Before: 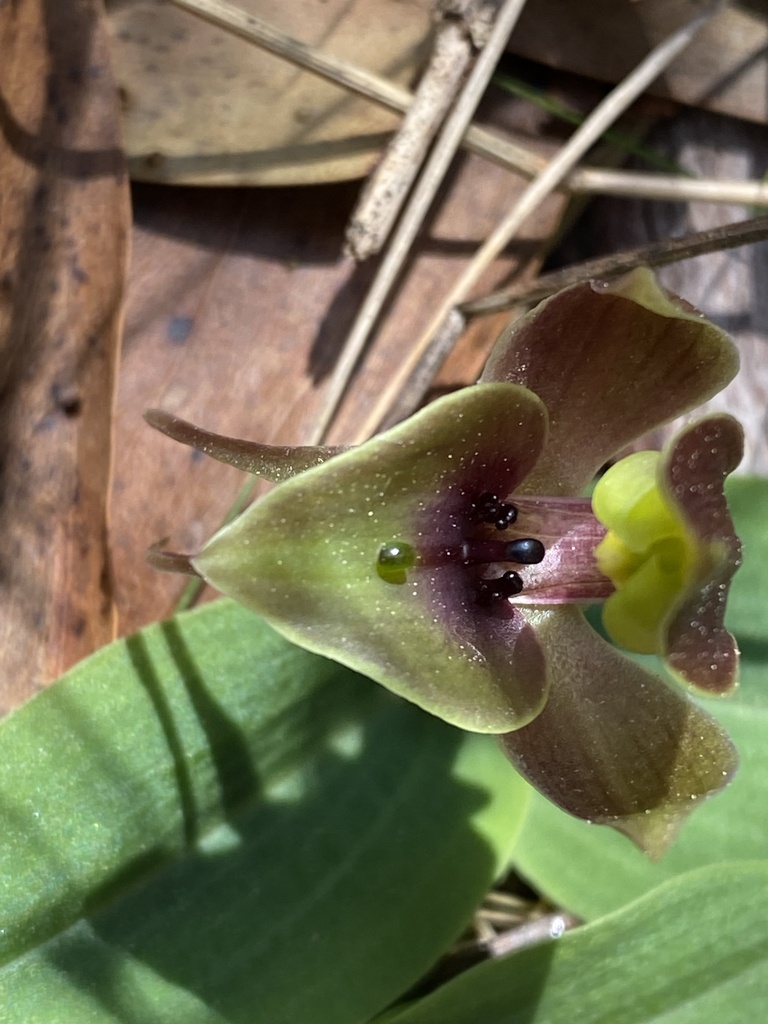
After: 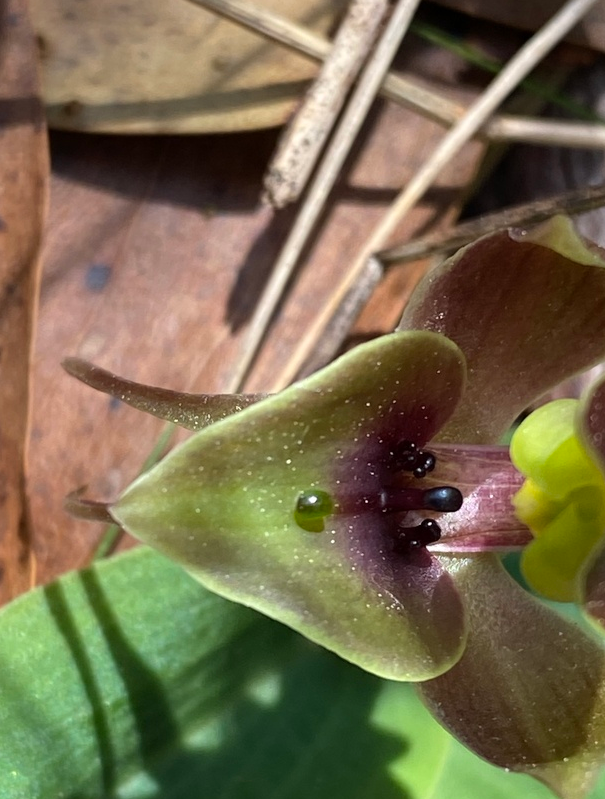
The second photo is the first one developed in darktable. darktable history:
crop and rotate: left 10.758%, top 5.146%, right 10.452%, bottom 16.757%
